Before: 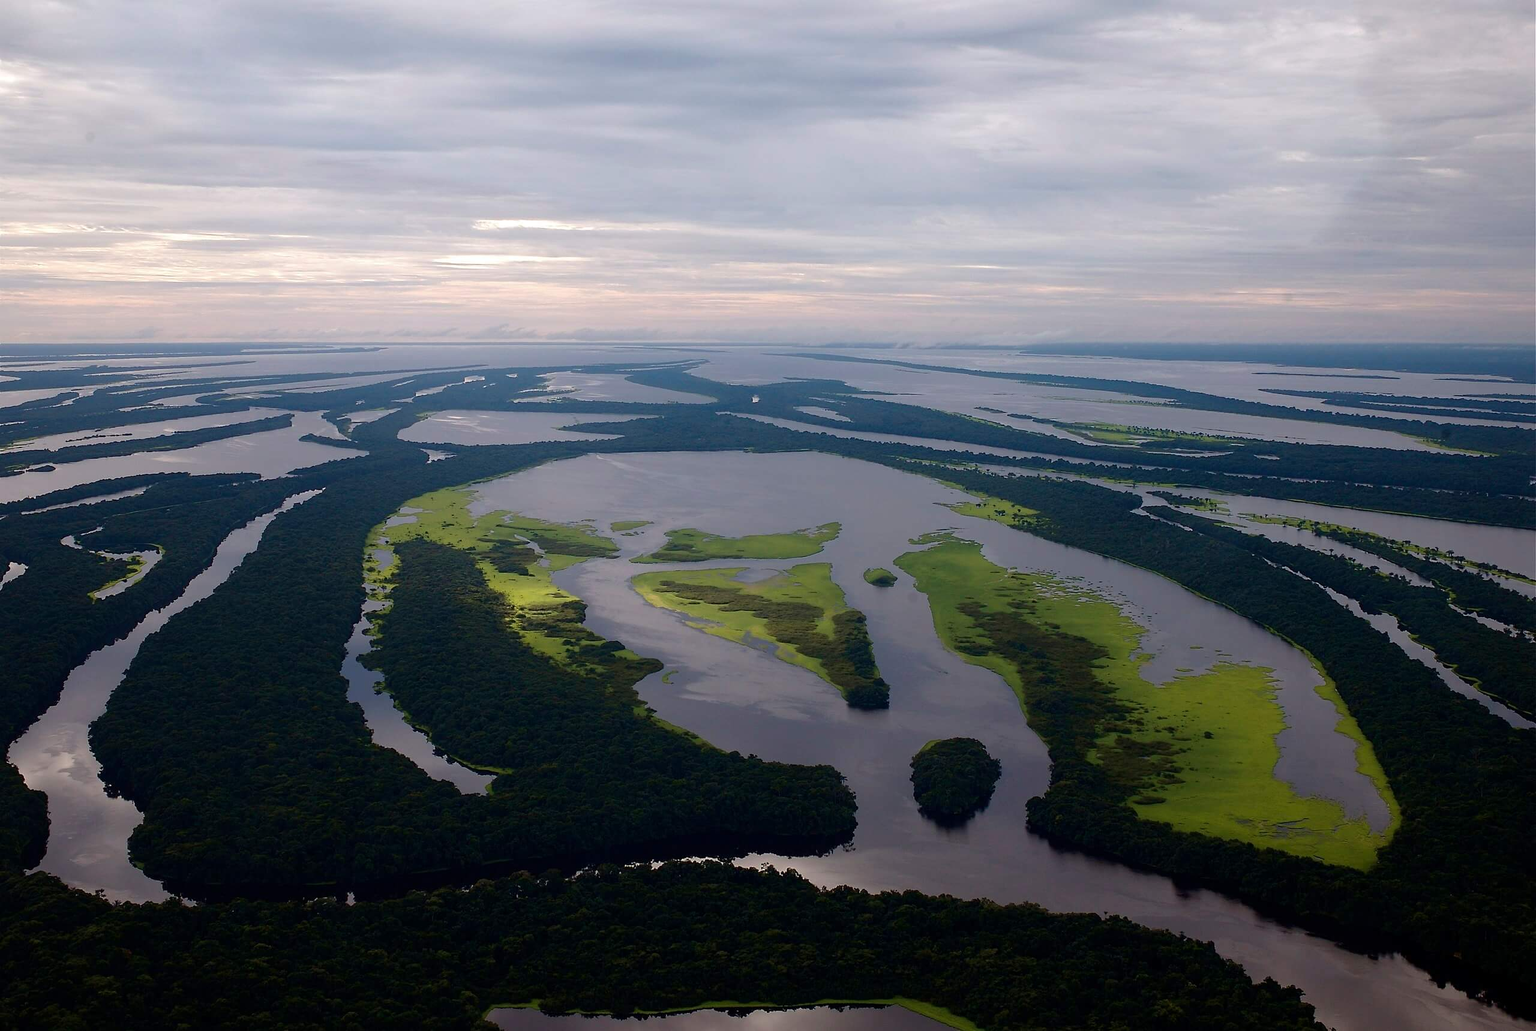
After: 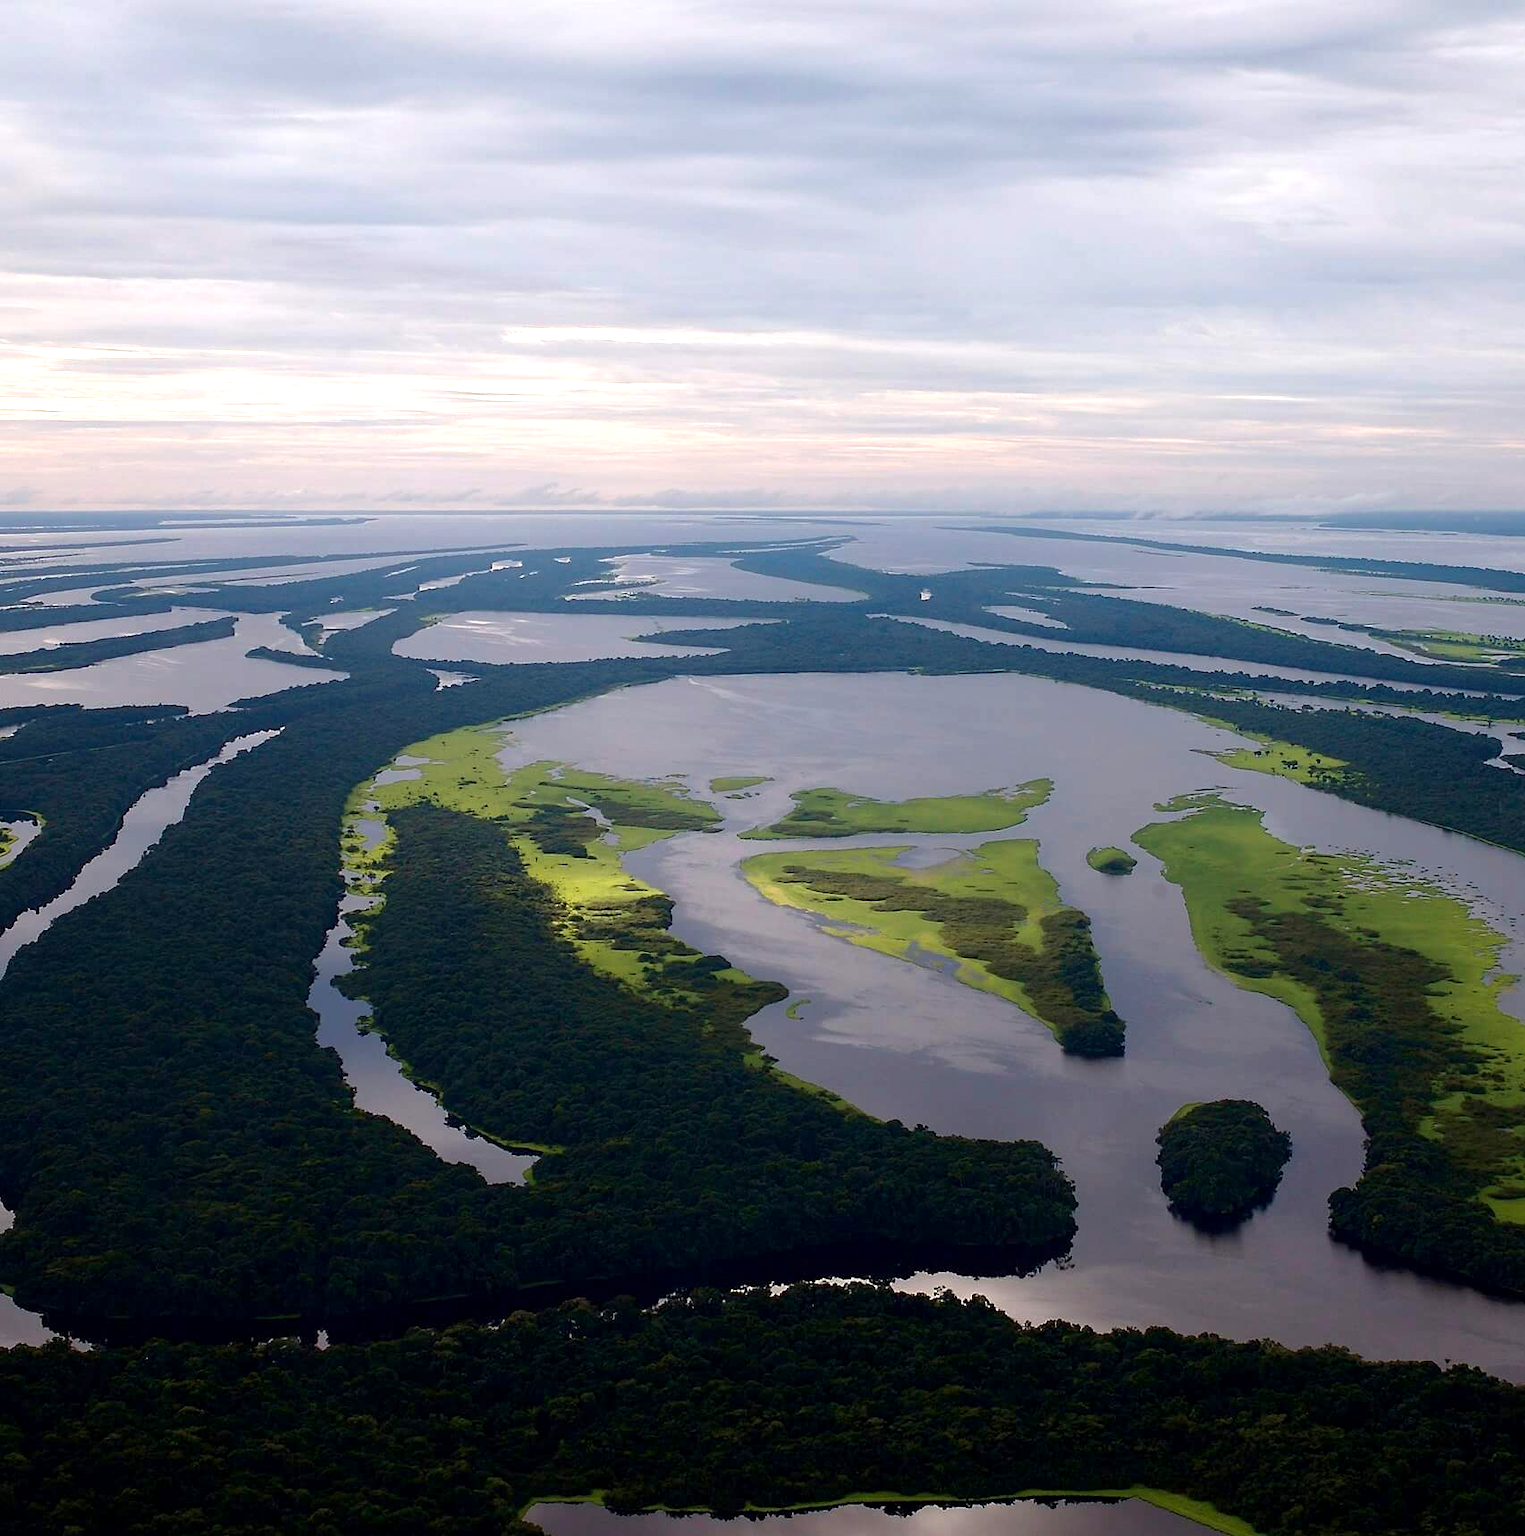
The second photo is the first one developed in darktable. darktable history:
crop and rotate: left 8.786%, right 24.548%
exposure: black level correction 0.001, exposure 0.5 EV, compensate exposure bias true, compensate highlight preservation false
